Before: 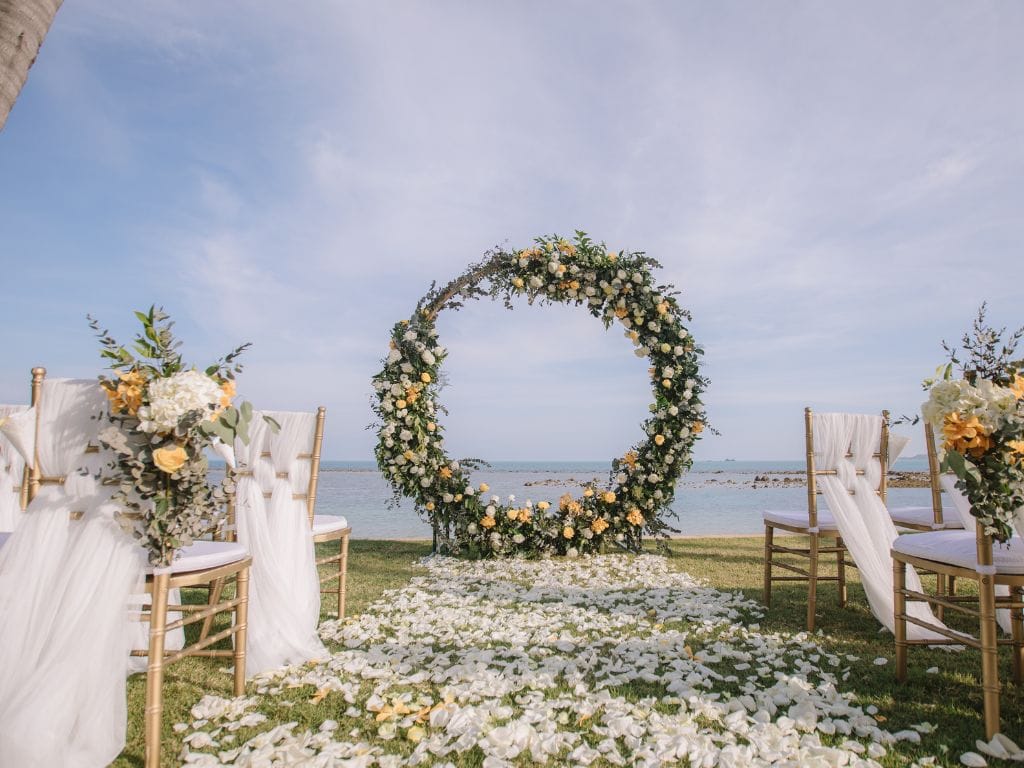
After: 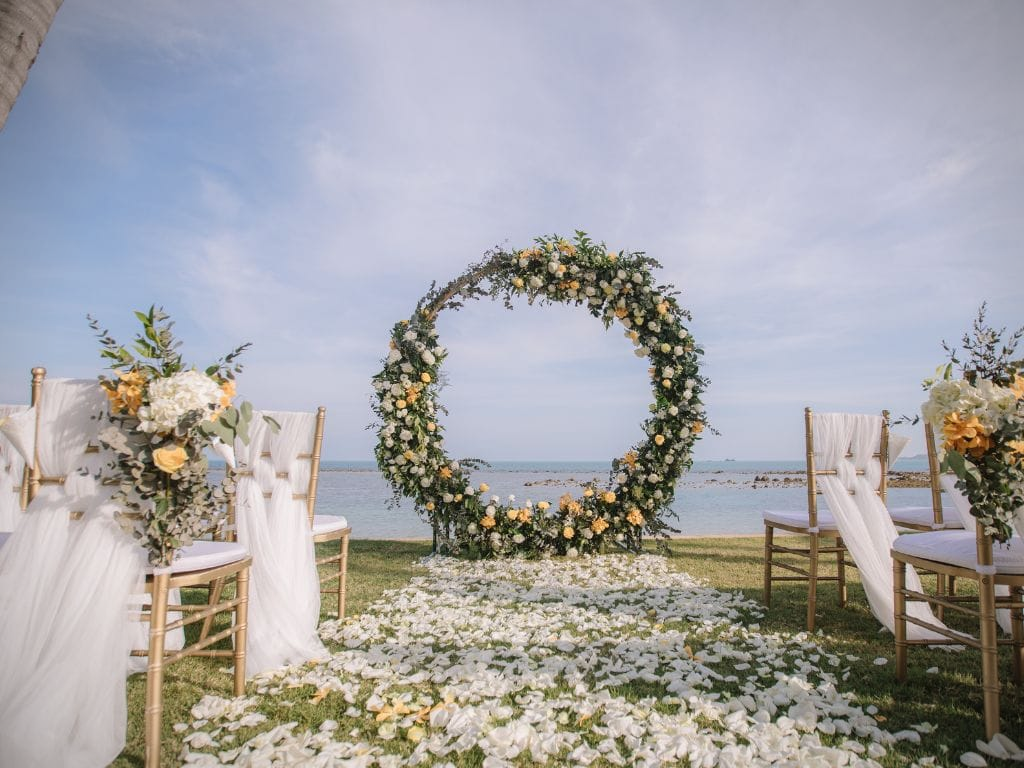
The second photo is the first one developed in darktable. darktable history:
vignetting: fall-off start 88.92%, fall-off radius 44.43%, brightness -0.414, saturation -0.299, width/height ratio 1.158
local contrast: mode bilateral grid, contrast 20, coarseness 51, detail 103%, midtone range 0.2
